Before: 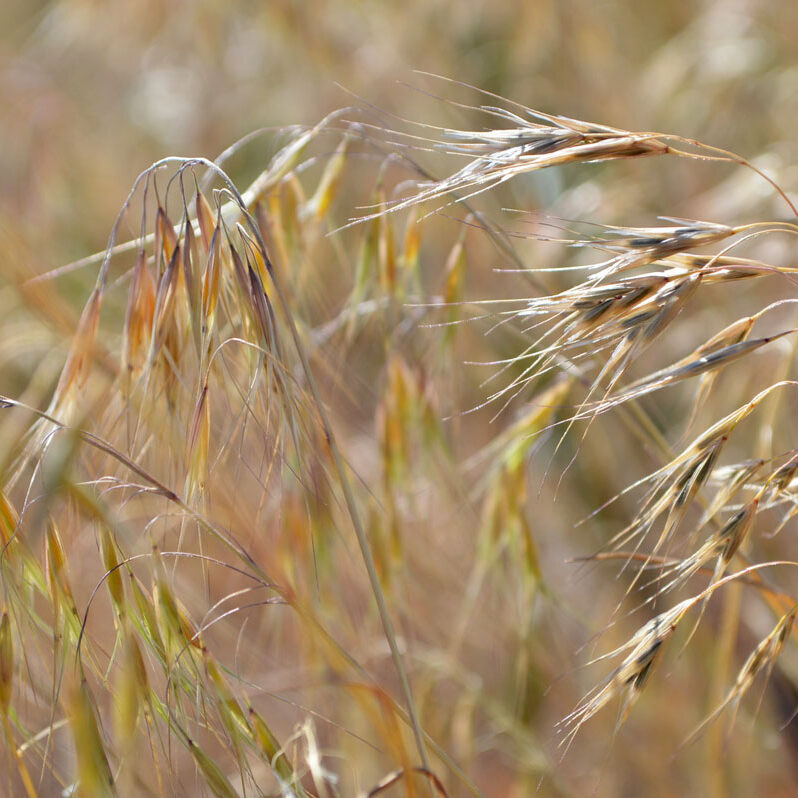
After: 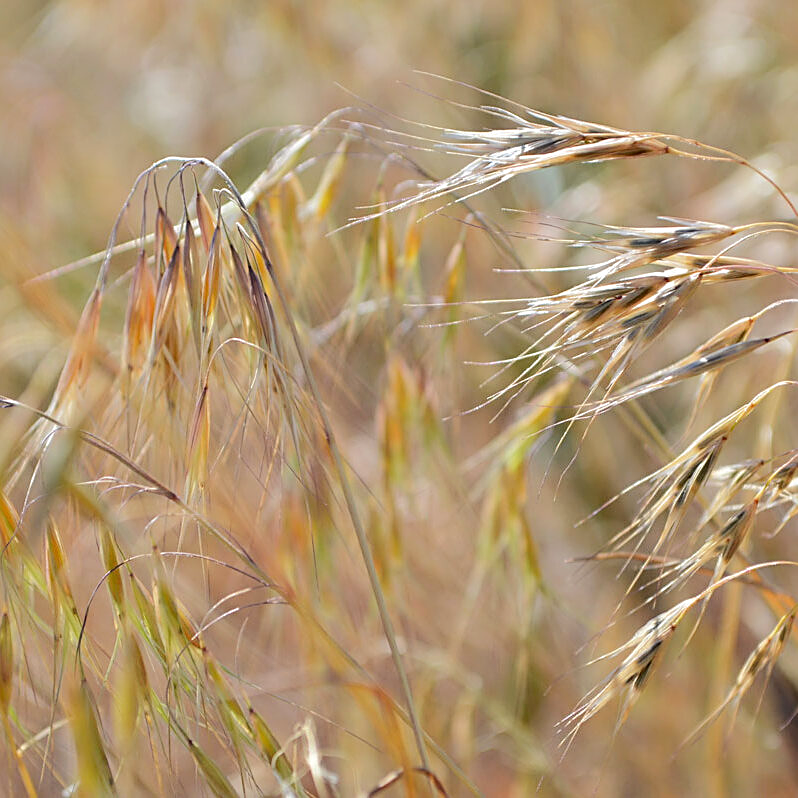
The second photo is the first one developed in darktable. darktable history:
sharpen: on, module defaults
base curve: curves: ch0 [(0, 0) (0.262, 0.32) (0.722, 0.705) (1, 1)]
